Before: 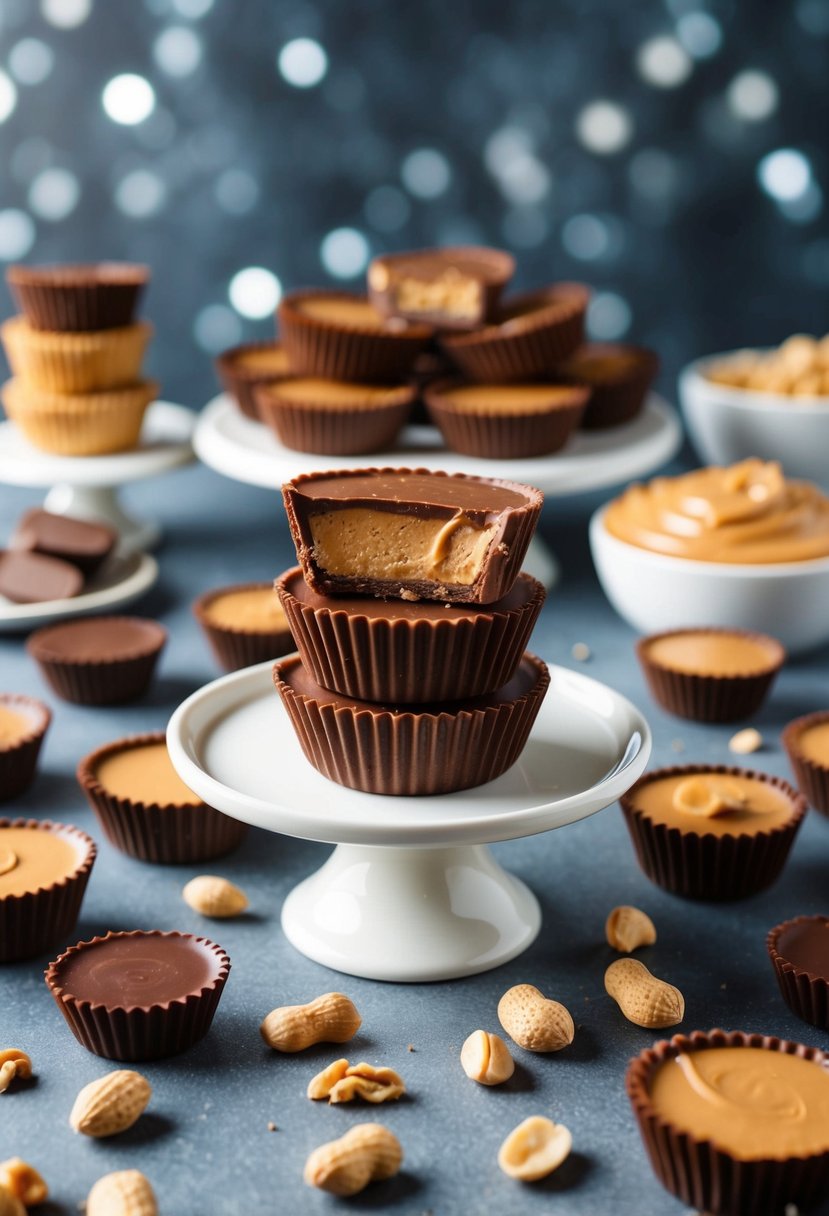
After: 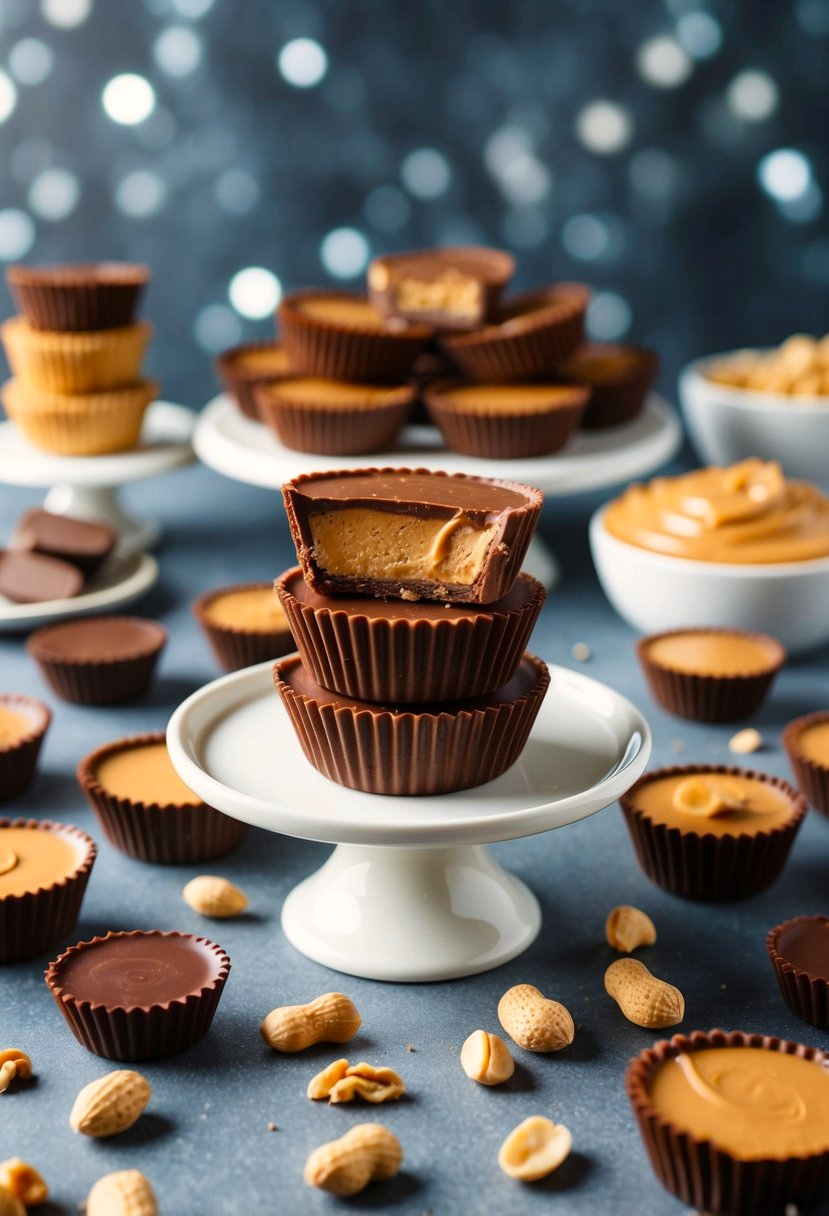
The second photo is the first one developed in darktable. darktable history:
white balance: red 1, blue 1
color correction: highlights a* 0.816, highlights b* 2.78, saturation 1.1
tone equalizer: on, module defaults
